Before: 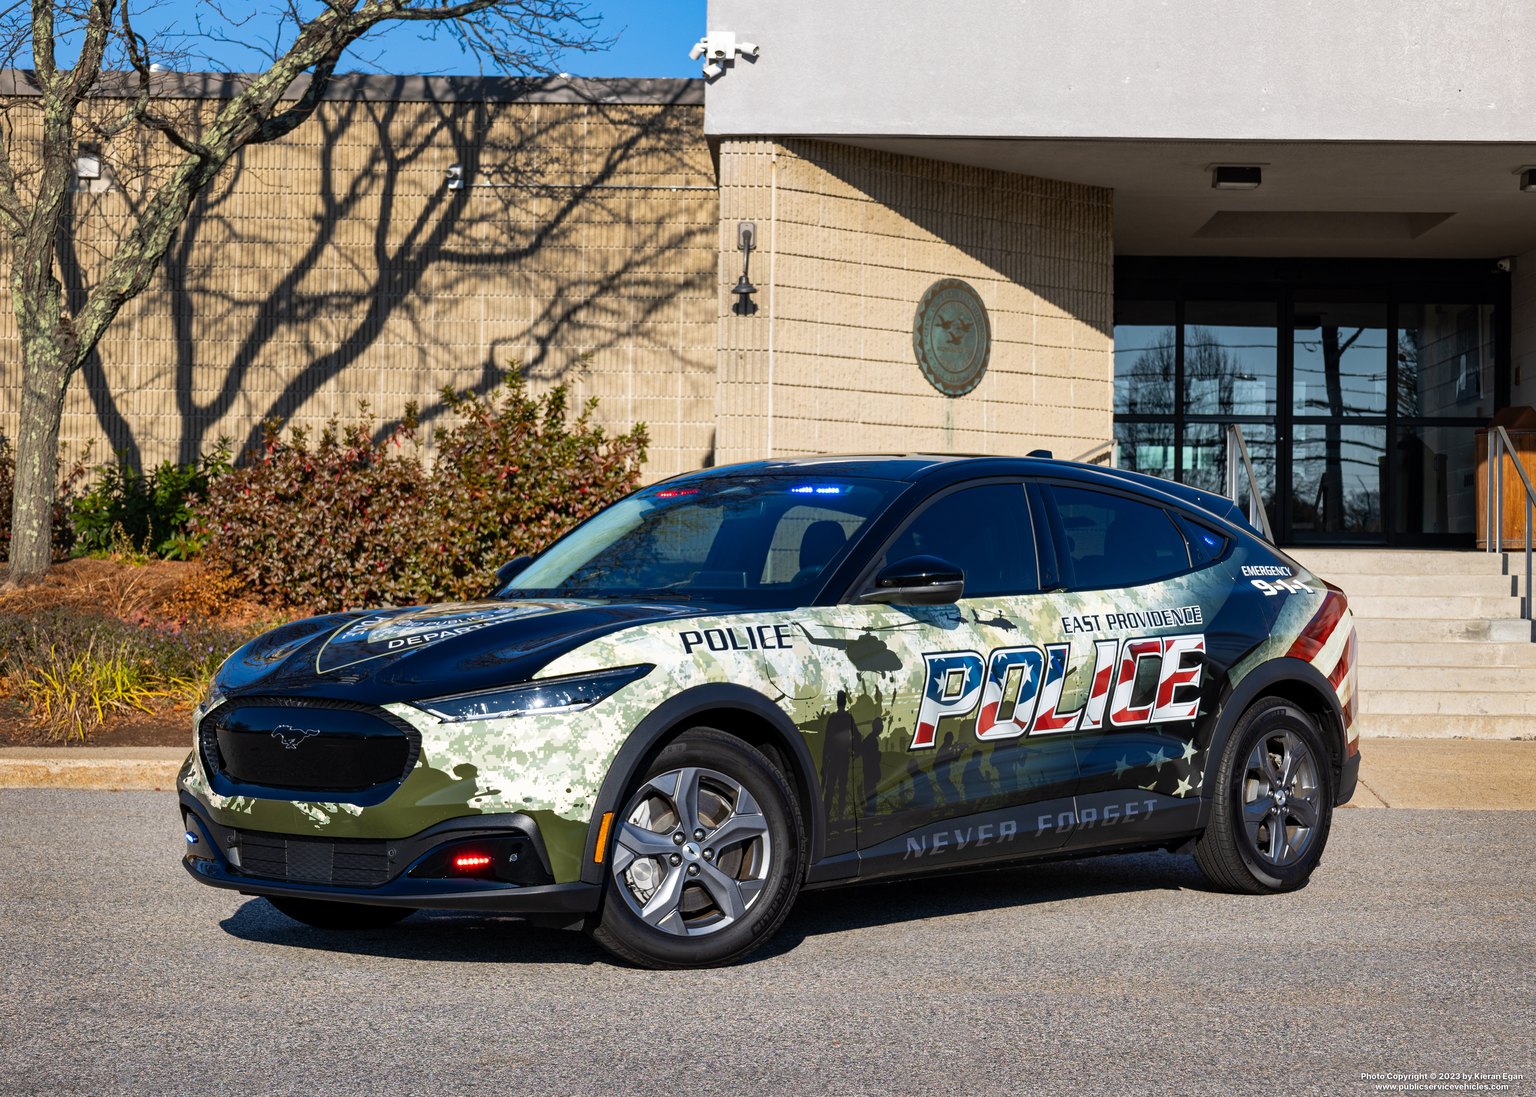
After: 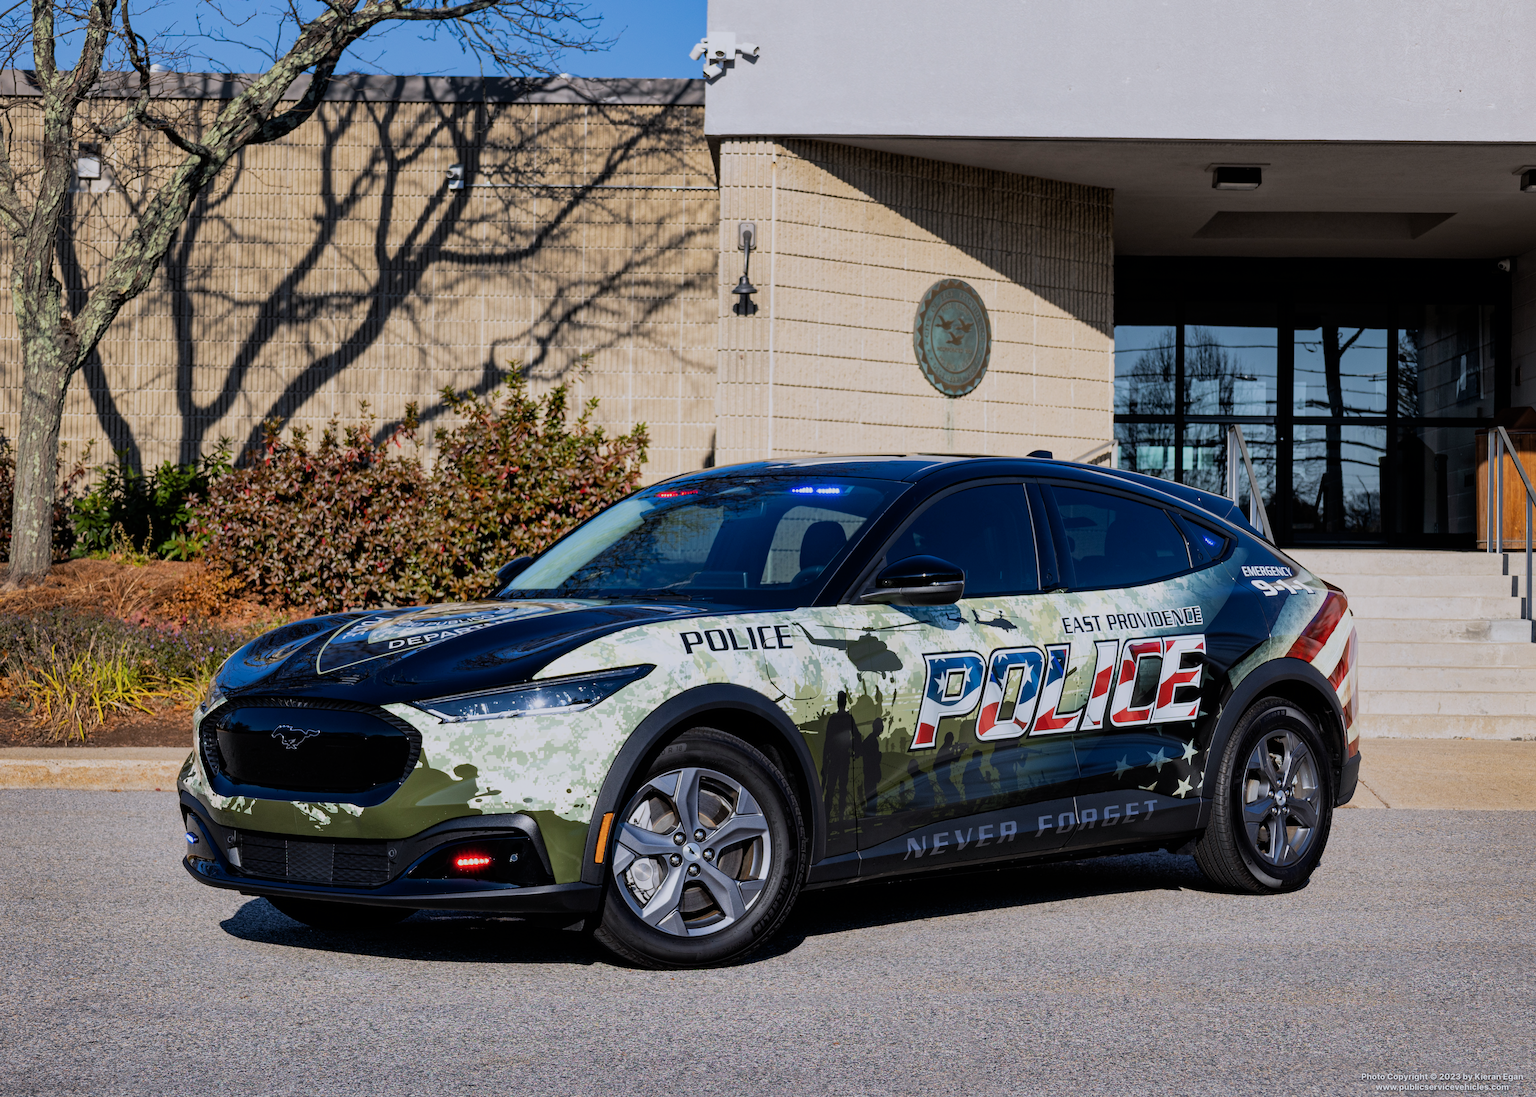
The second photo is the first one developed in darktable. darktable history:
tone equalizer: on, module defaults
color calibration: illuminant as shot in camera, x 0.358, y 0.373, temperature 4628.91 K
filmic rgb: black relative exposure -7.65 EV, white relative exposure 4.56 EV, hardness 3.61
